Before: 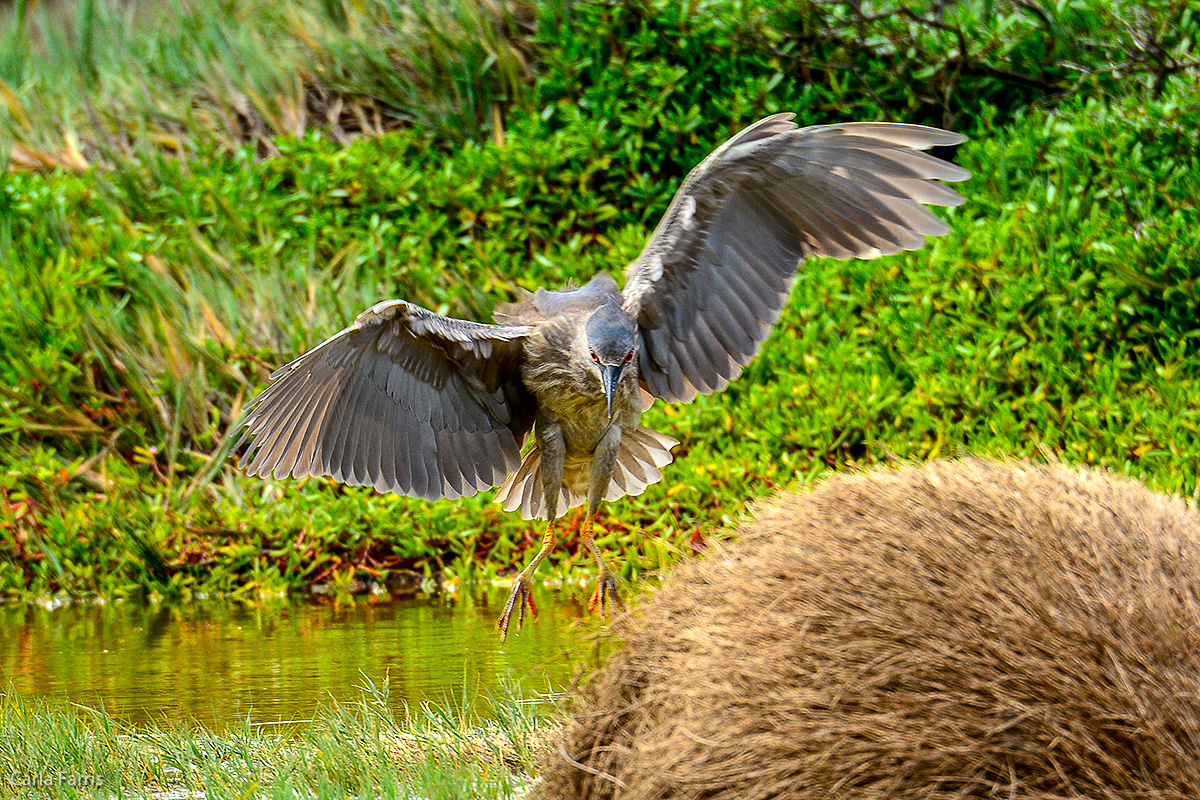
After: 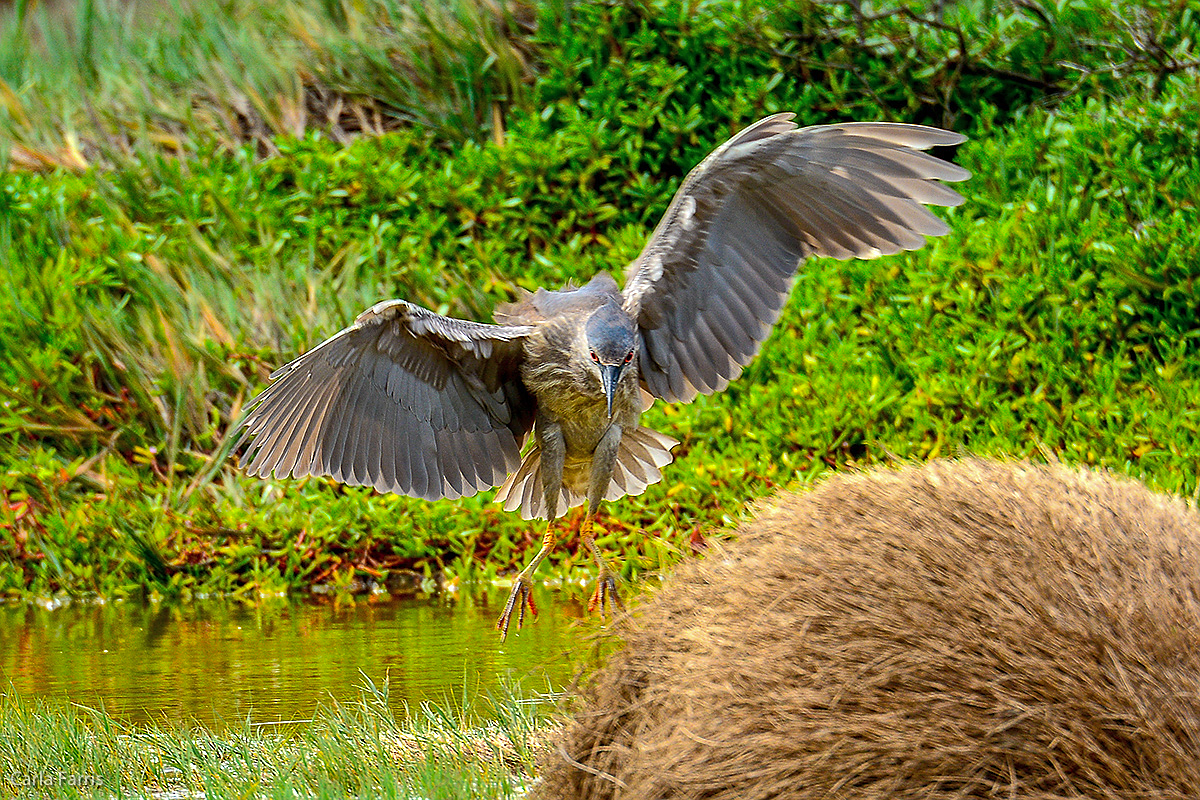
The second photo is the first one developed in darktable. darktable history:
sharpen: radius 1.022, threshold 1.113
shadows and highlights: on, module defaults
